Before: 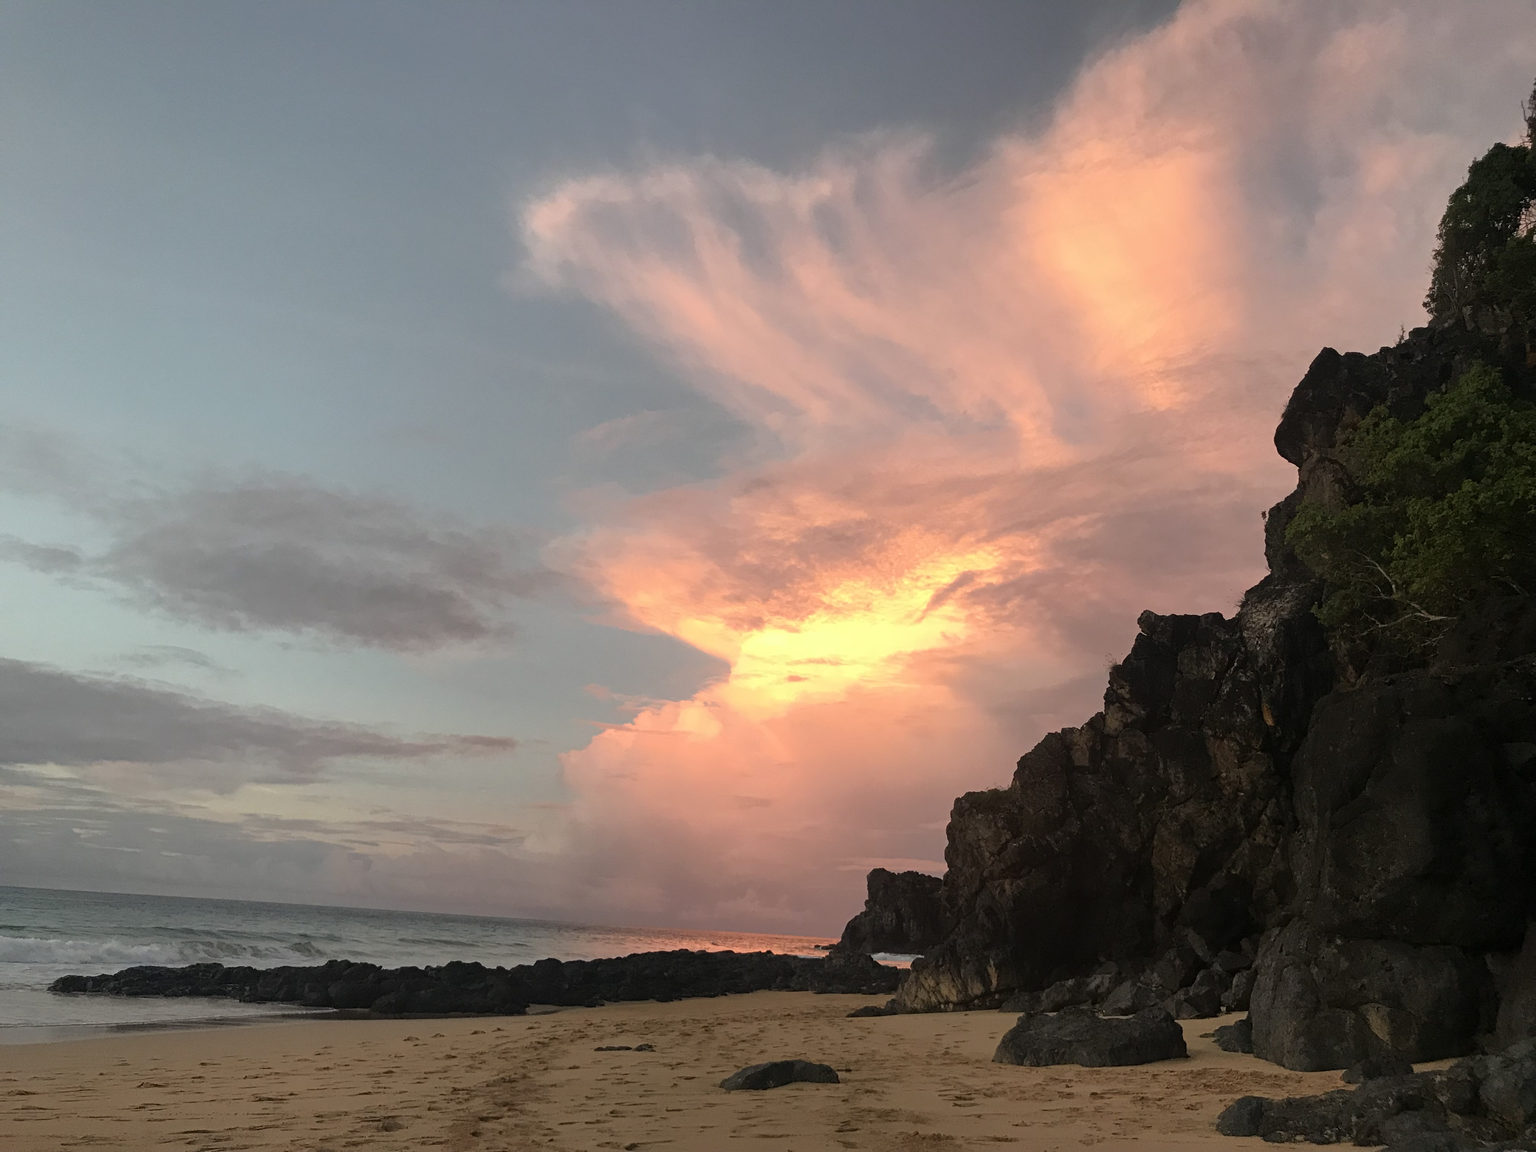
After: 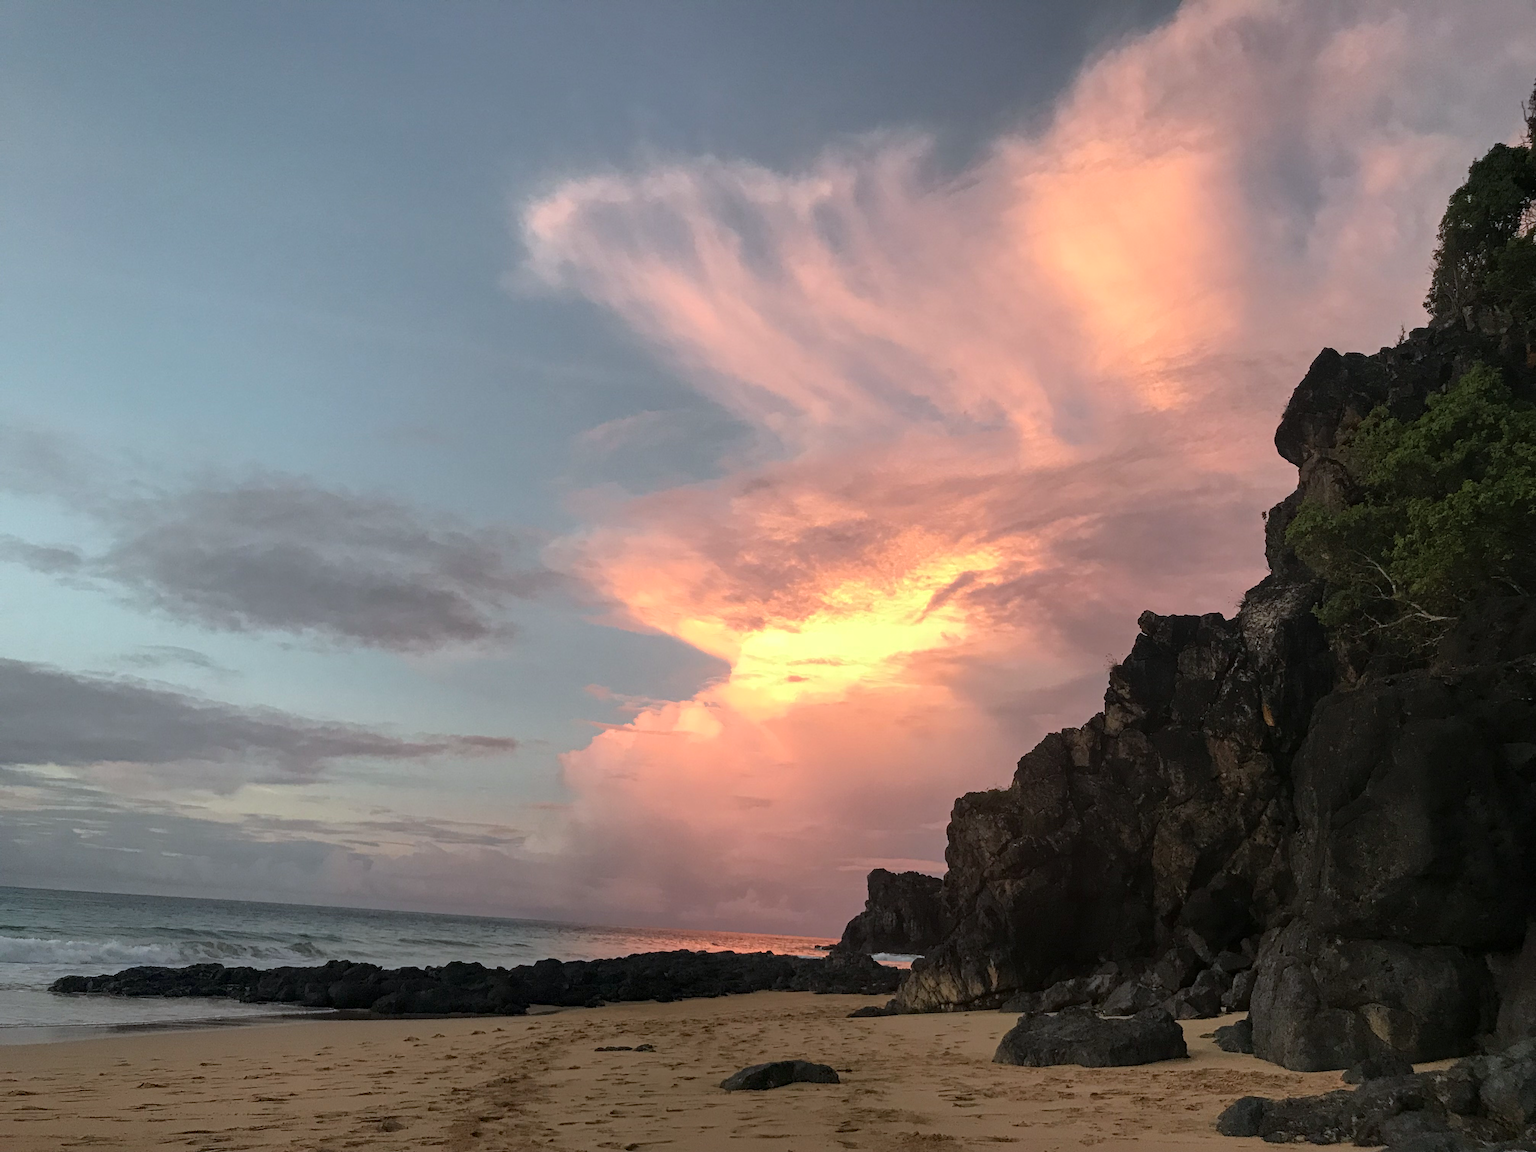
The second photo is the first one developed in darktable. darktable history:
white balance: red 0.967, blue 1.049
local contrast: on, module defaults
